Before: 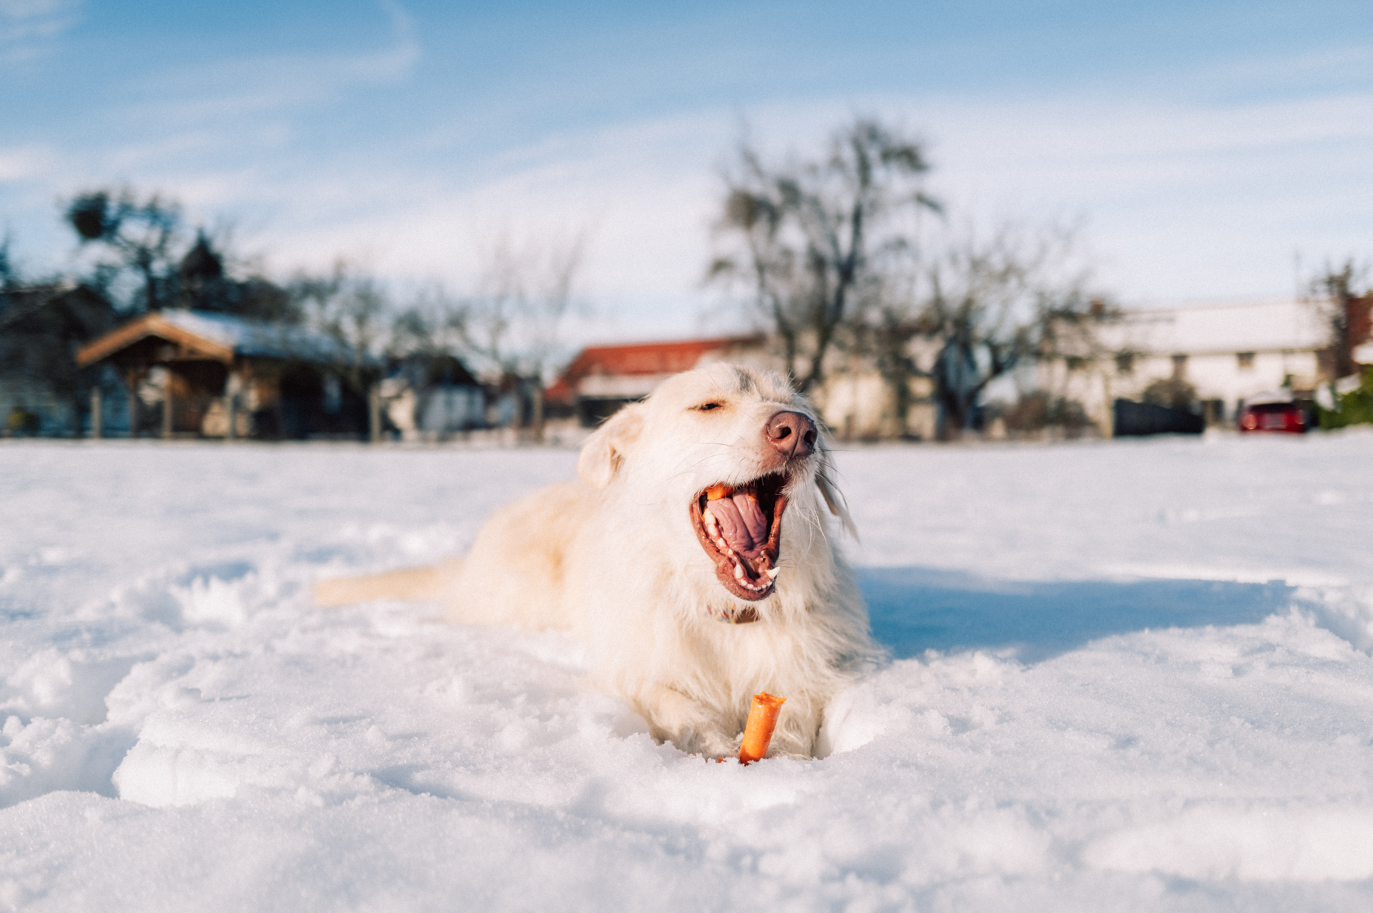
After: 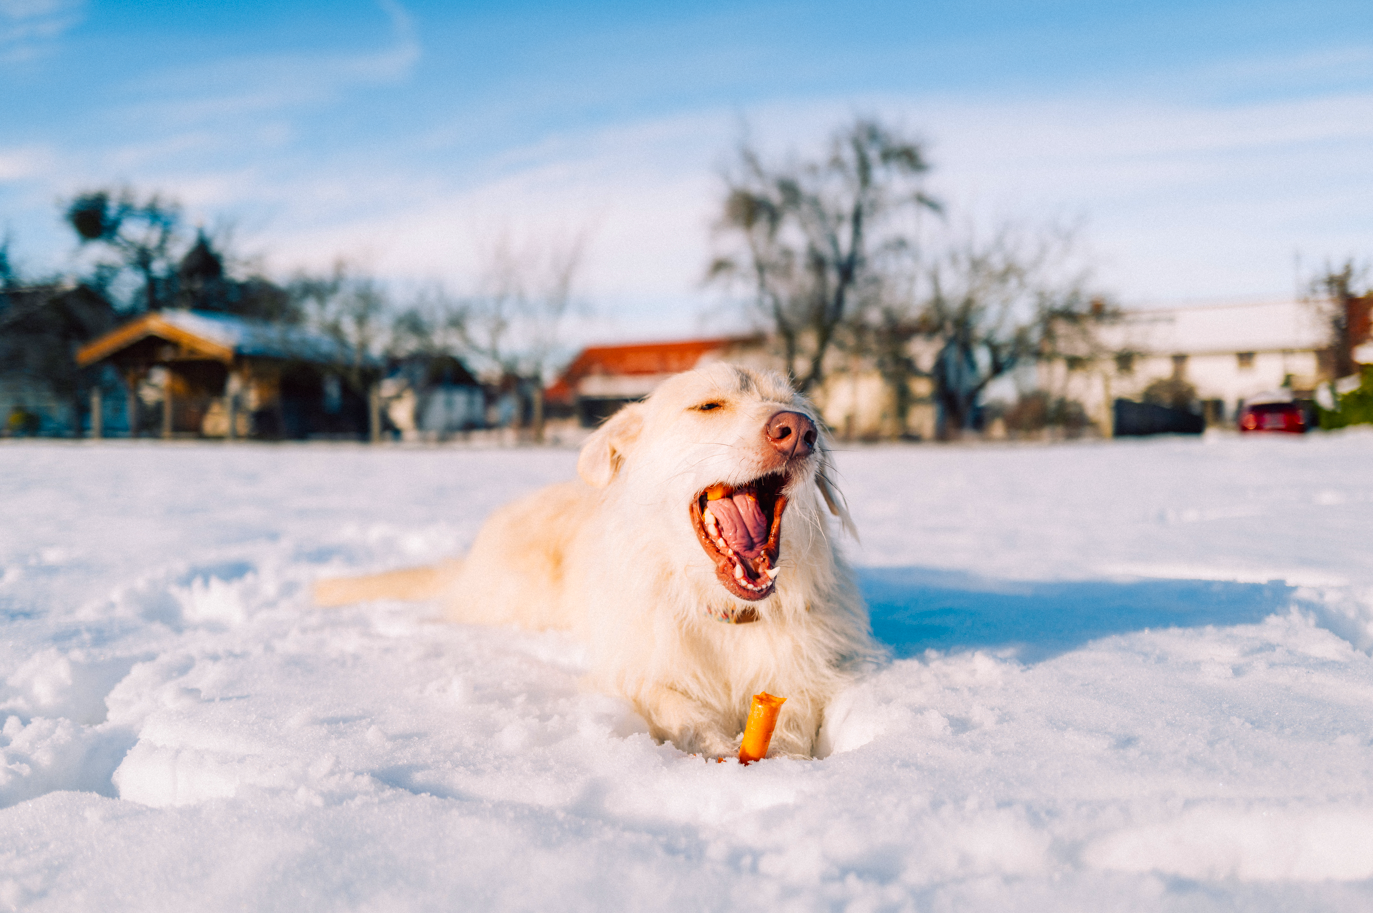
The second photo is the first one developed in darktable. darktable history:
color balance rgb: linear chroma grading › global chroma 15%, perceptual saturation grading › global saturation 30%
white balance: emerald 1
